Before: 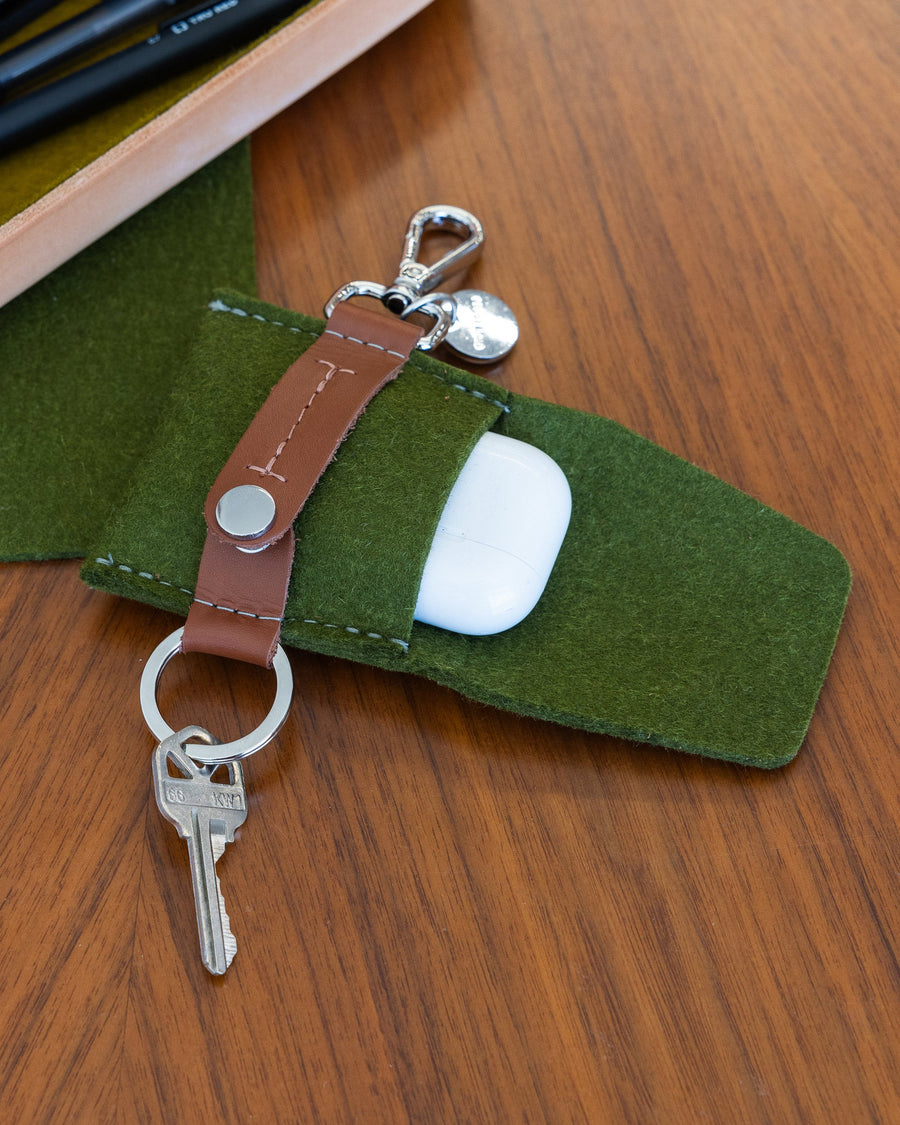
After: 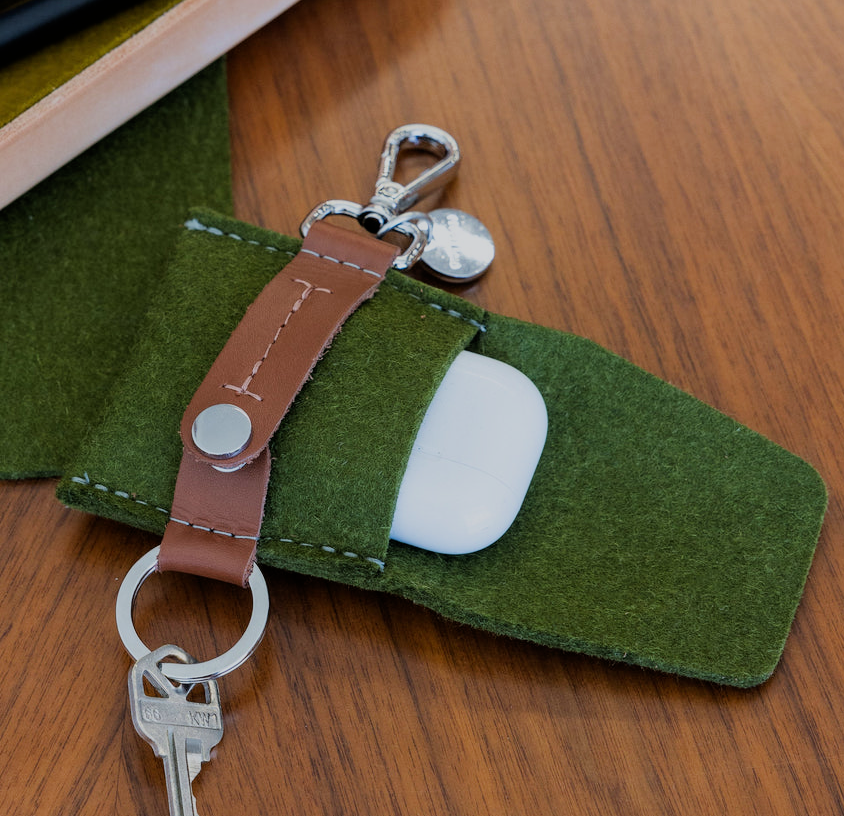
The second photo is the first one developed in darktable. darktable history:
crop: left 2.737%, top 7.287%, right 3.421%, bottom 20.179%
white balance: red 0.988, blue 1.017
filmic rgb: black relative exposure -7.65 EV, white relative exposure 4.56 EV, hardness 3.61
